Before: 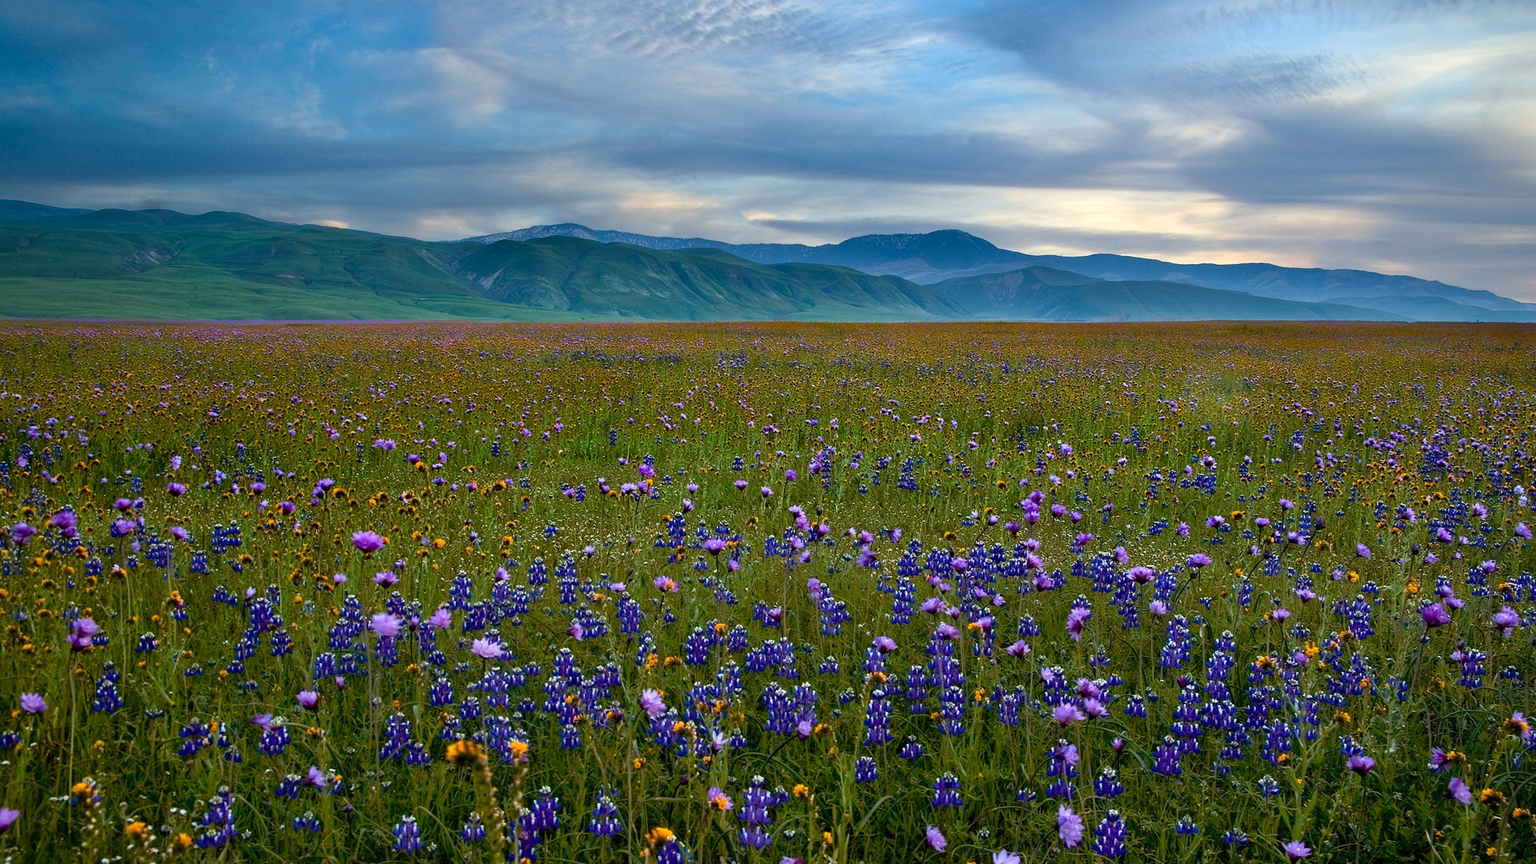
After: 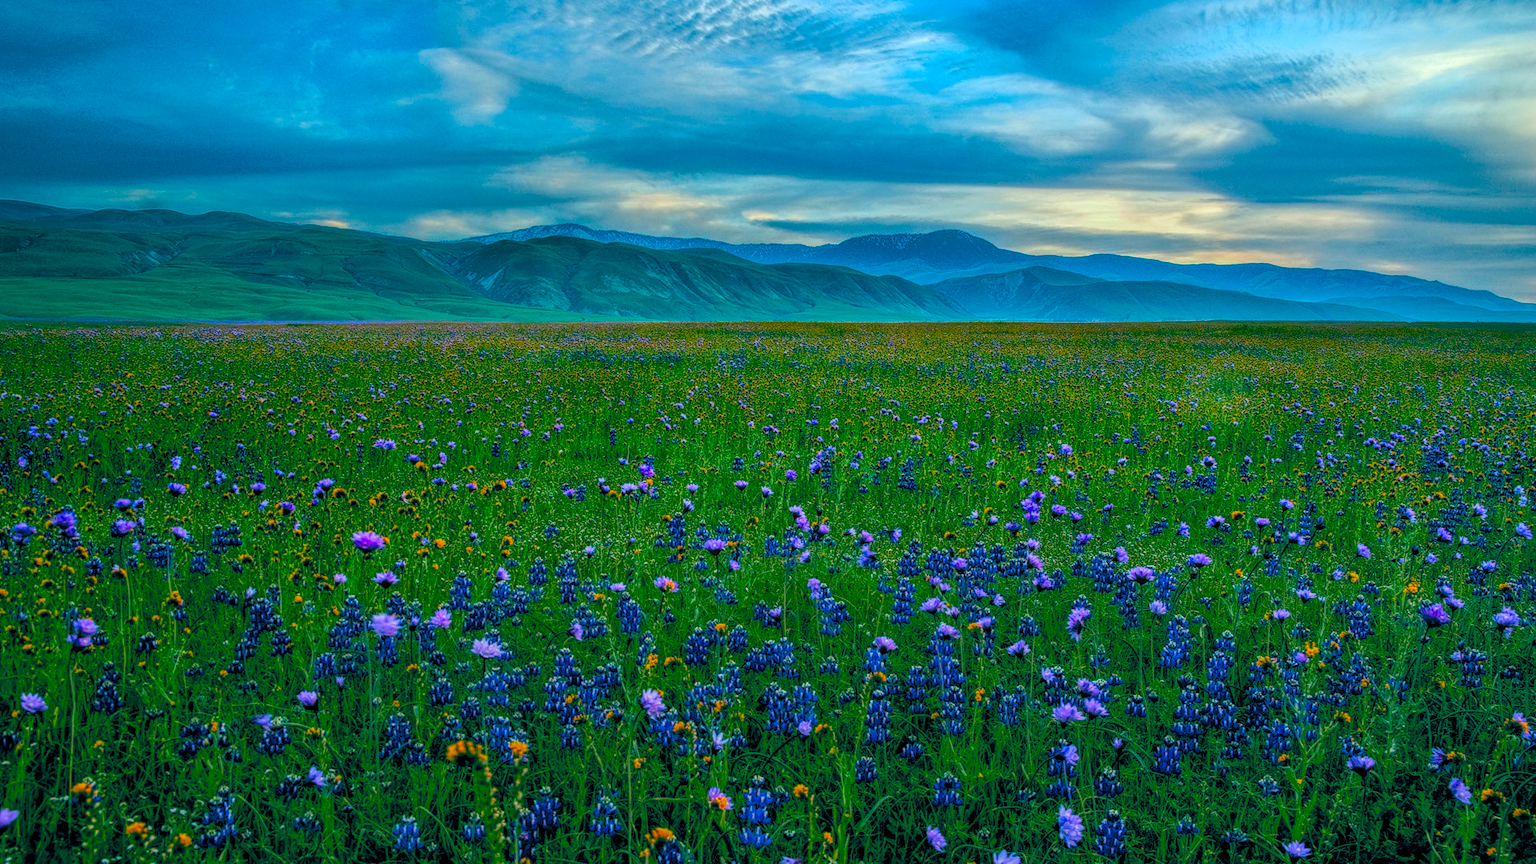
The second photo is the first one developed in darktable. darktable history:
local contrast: highlights 20%, shadows 27%, detail 199%, midtone range 0.2
color zones: curves: ch1 [(0, -0.014) (0.143, -0.013) (0.286, -0.013) (0.429, -0.016) (0.571, -0.019) (0.714, -0.015) (0.857, 0.002) (1, -0.014)], mix -123.79%
color balance rgb: global offset › luminance -0.54%, global offset › chroma 0.901%, global offset › hue 174.2°, linear chroma grading › global chroma 9.107%, perceptual saturation grading › global saturation 5.981%
